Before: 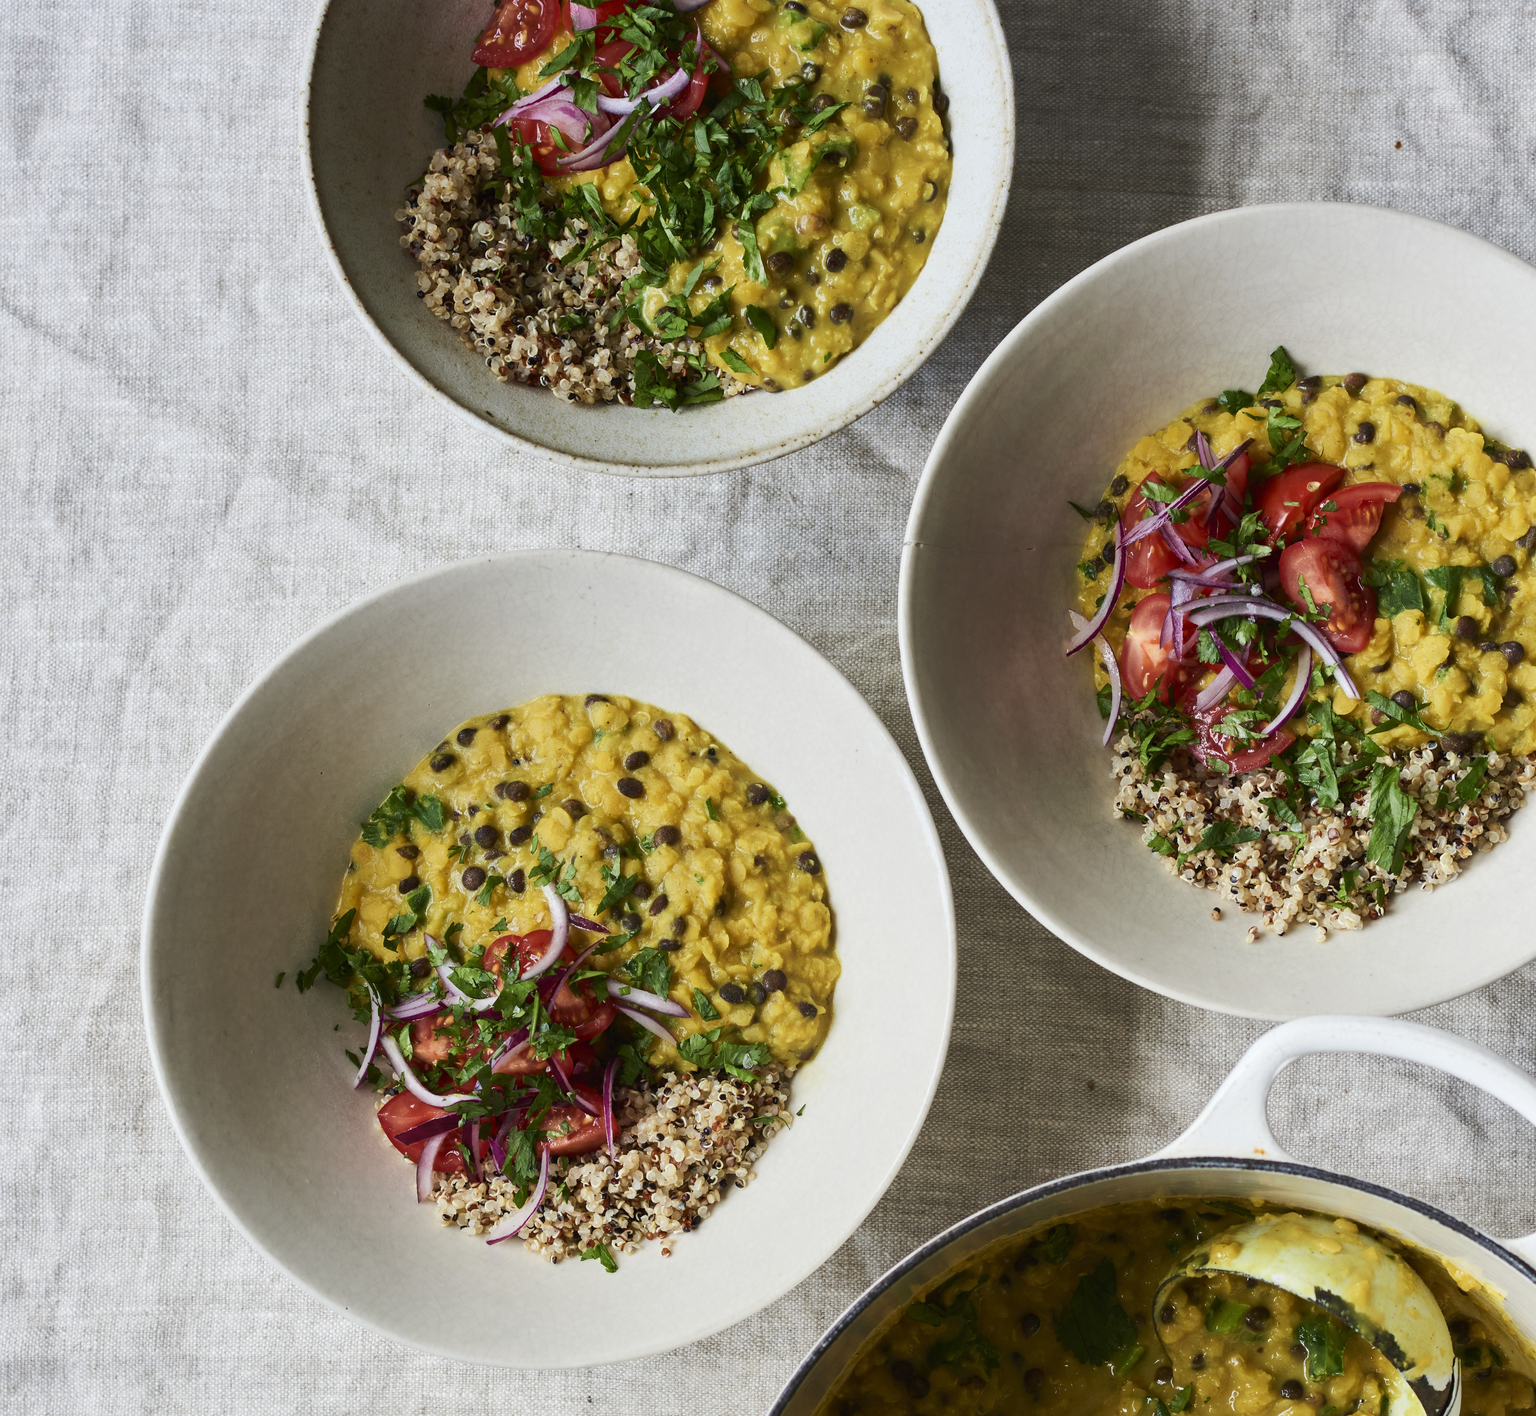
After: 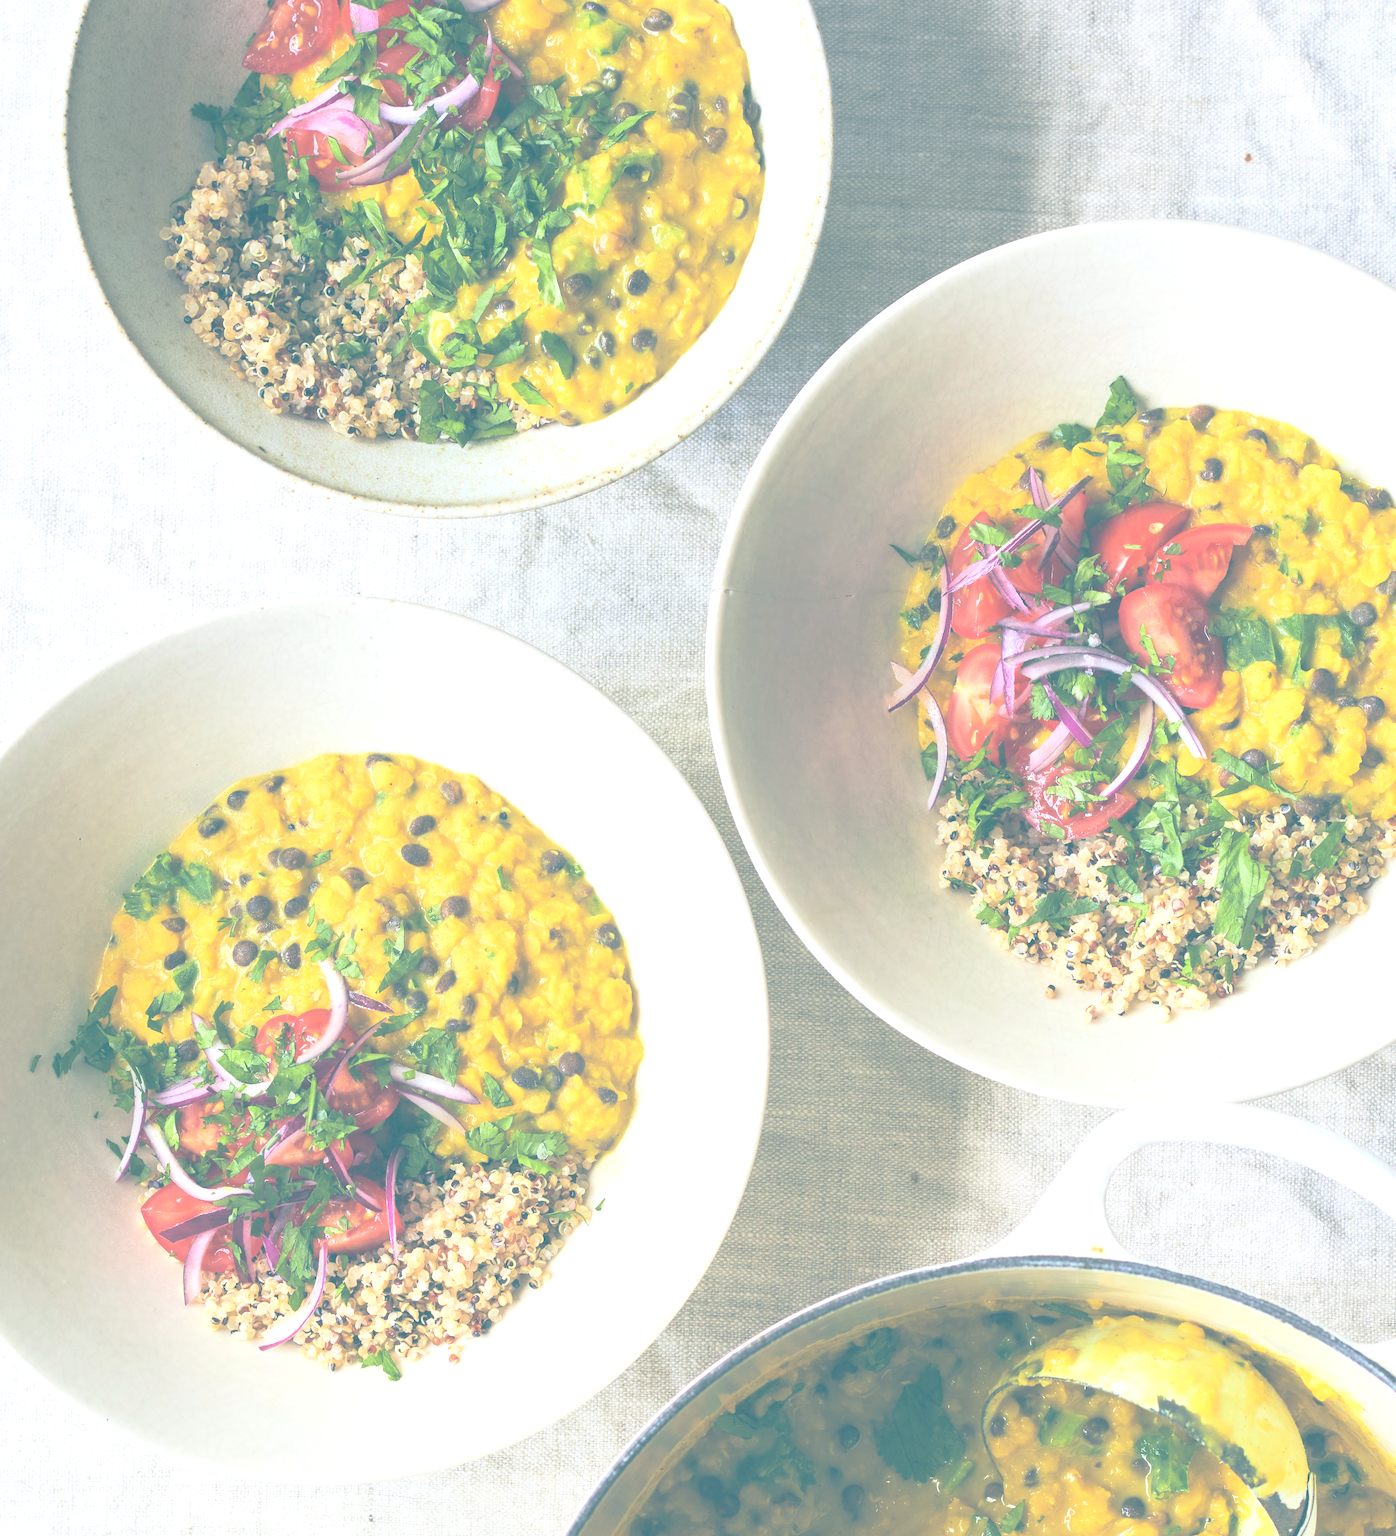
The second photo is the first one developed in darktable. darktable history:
crop: left 16.145%
color balance: lift [1.016, 0.983, 1, 1.017], gamma [0.958, 1, 1, 1], gain [0.981, 1.007, 0.993, 1.002], input saturation 118.26%, contrast 13.43%, contrast fulcrum 21.62%, output saturation 82.76%
contrast brightness saturation: brightness 1
exposure: black level correction 0, exposure 0.5 EV, compensate exposure bias true, compensate highlight preservation false
